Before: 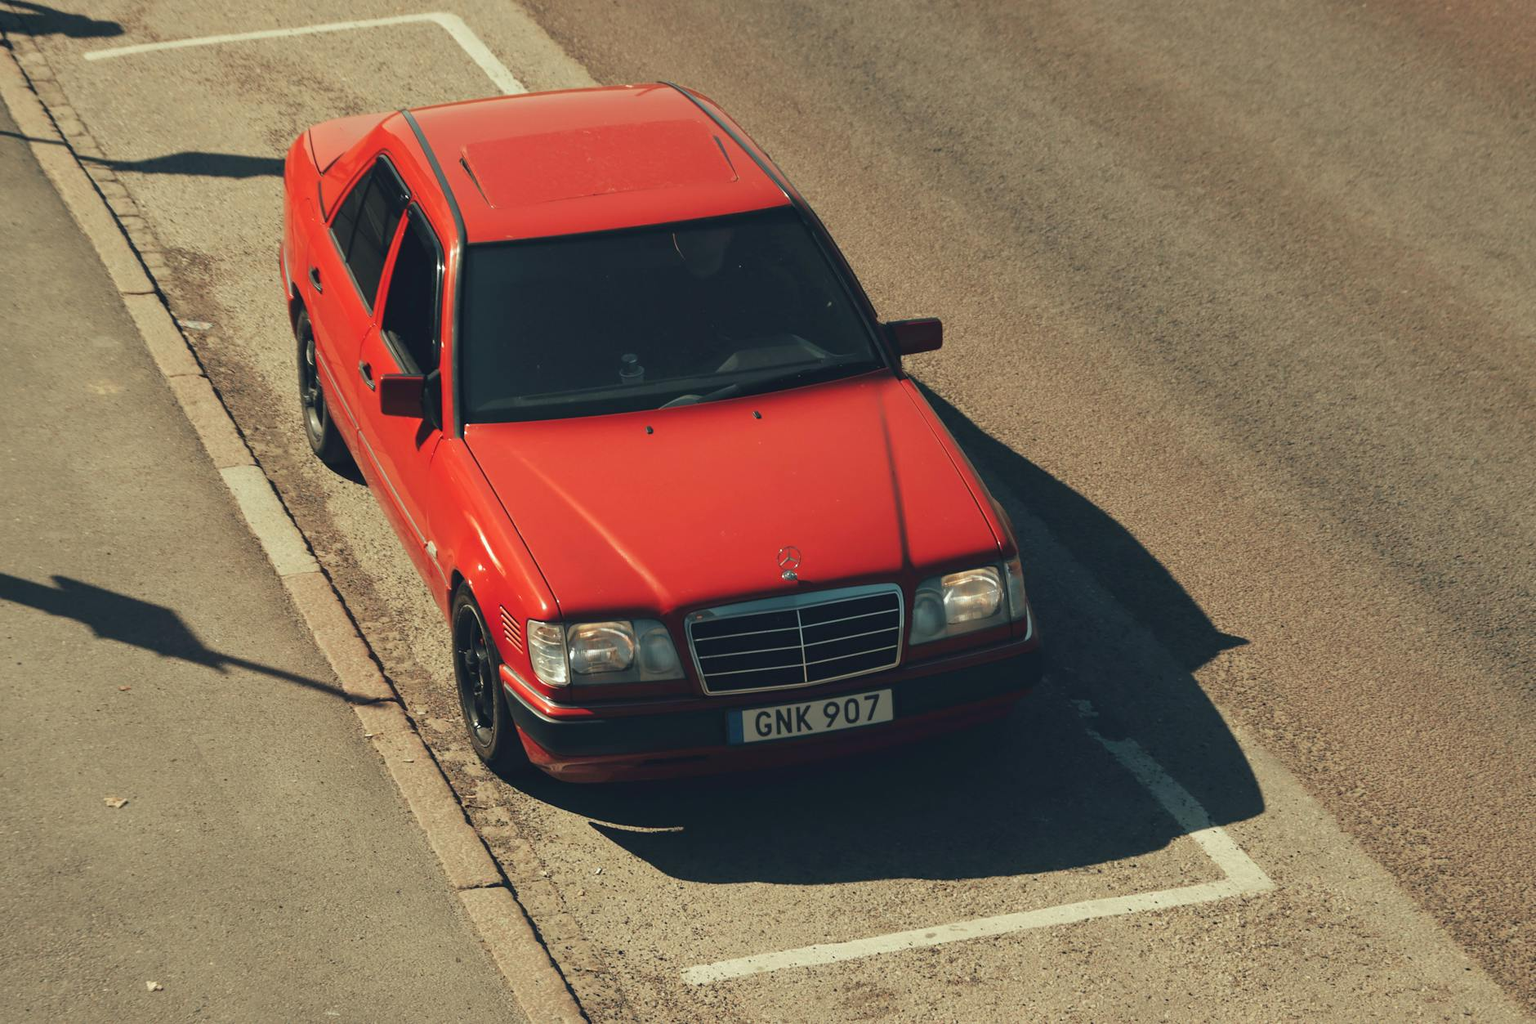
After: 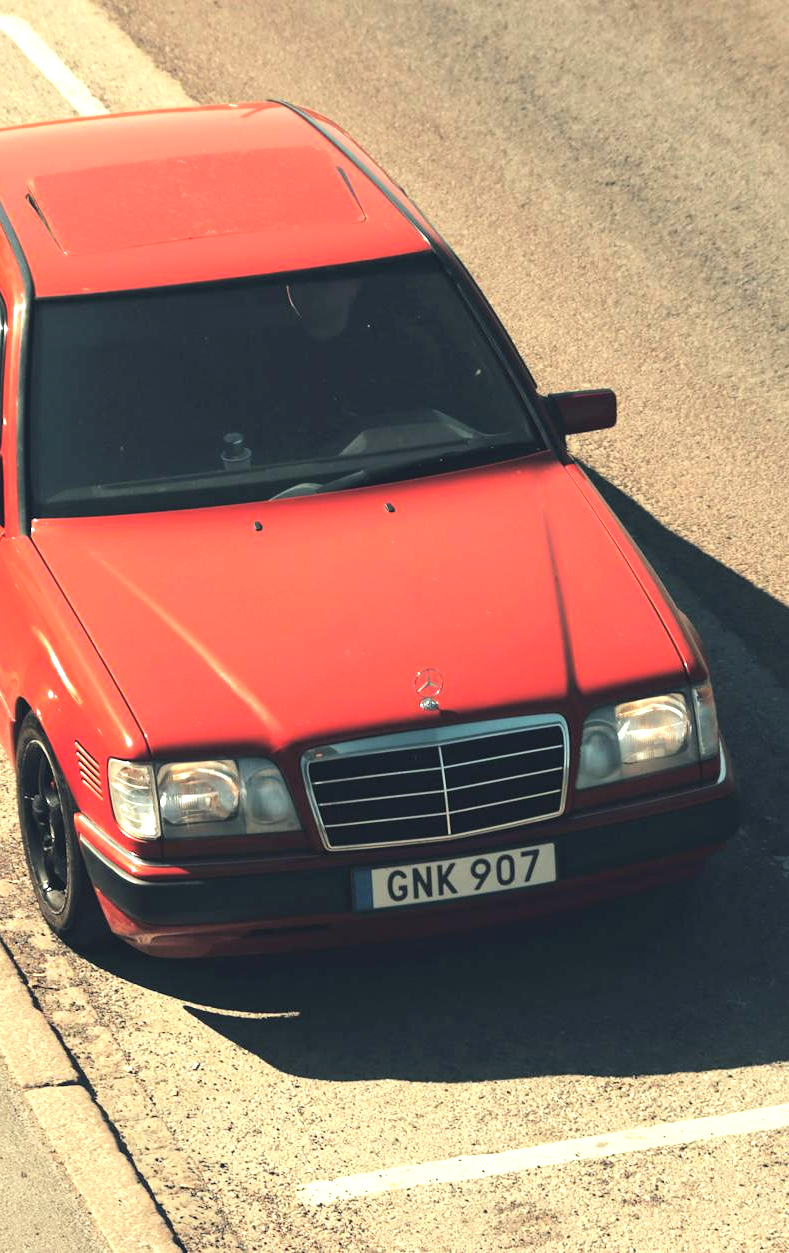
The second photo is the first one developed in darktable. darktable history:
tone equalizer: -8 EV -0.764 EV, -7 EV -0.715 EV, -6 EV -0.583 EV, -5 EV -0.395 EV, -3 EV 0.393 EV, -2 EV 0.6 EV, -1 EV 0.68 EV, +0 EV 0.737 EV, edges refinement/feathering 500, mask exposure compensation -1.57 EV, preserve details no
crop: left 28.609%, right 29.422%
exposure: black level correction 0.001, exposure 0.499 EV, compensate exposure bias true, compensate highlight preservation false
contrast brightness saturation: brightness 0.122
